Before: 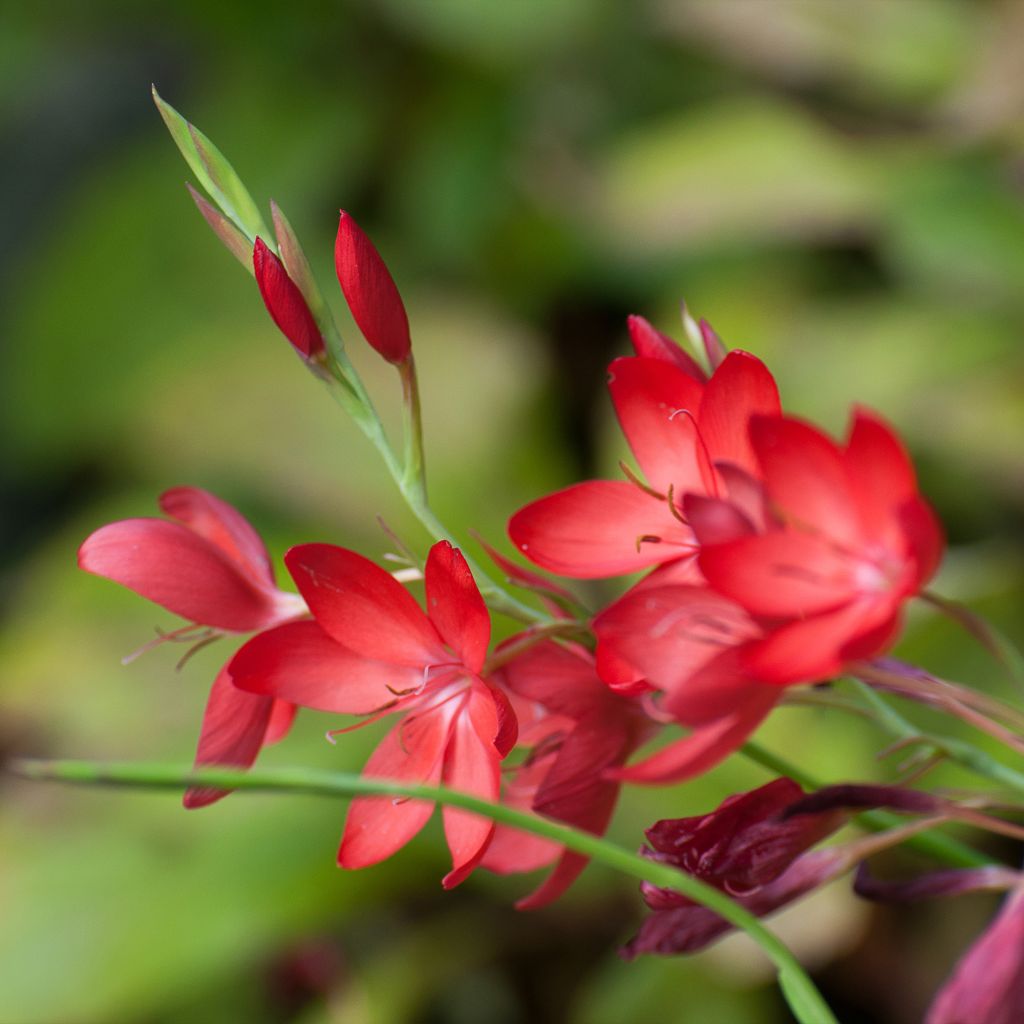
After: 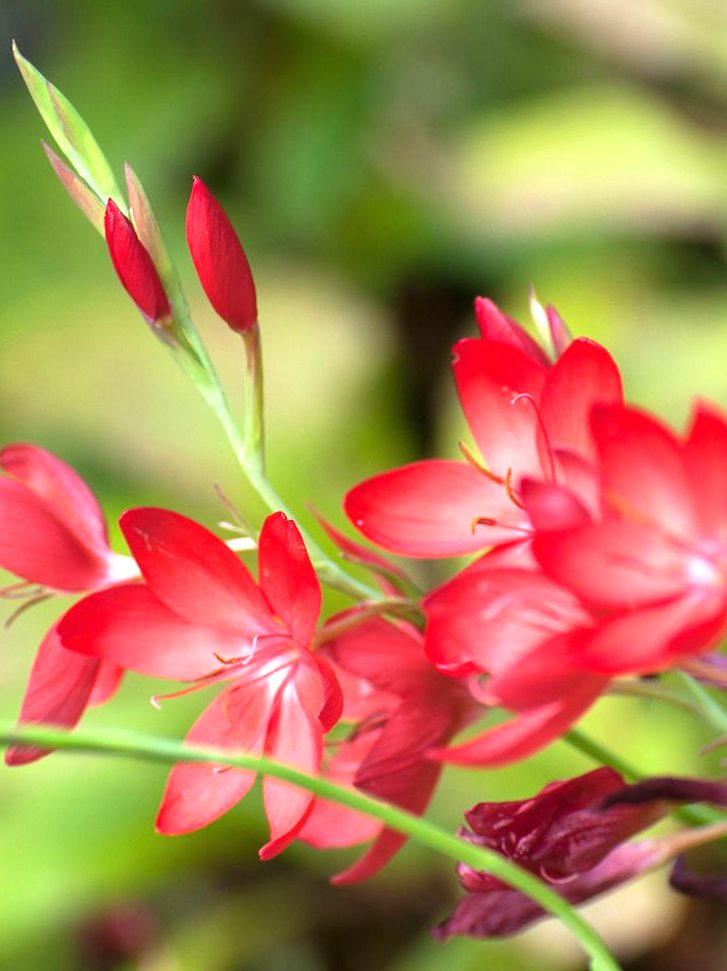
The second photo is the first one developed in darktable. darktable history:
crop and rotate: angle -3.12°, left 14.182%, top 0.027%, right 11.012%, bottom 0.071%
exposure: exposure 1.141 EV, compensate exposure bias true, compensate highlight preservation false
